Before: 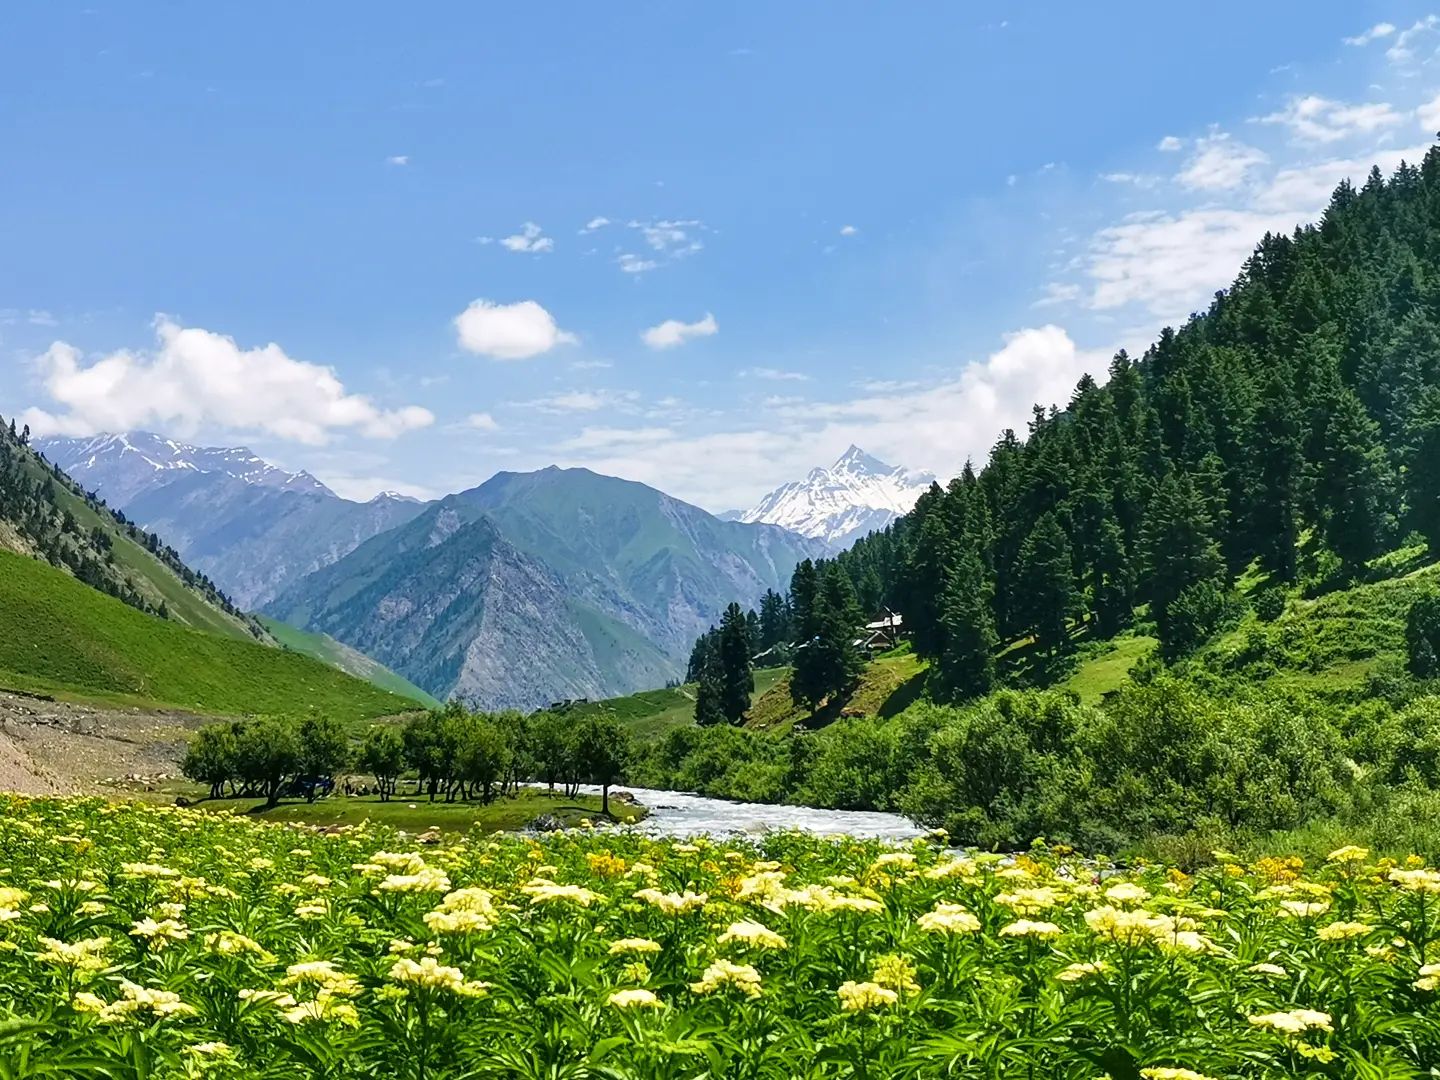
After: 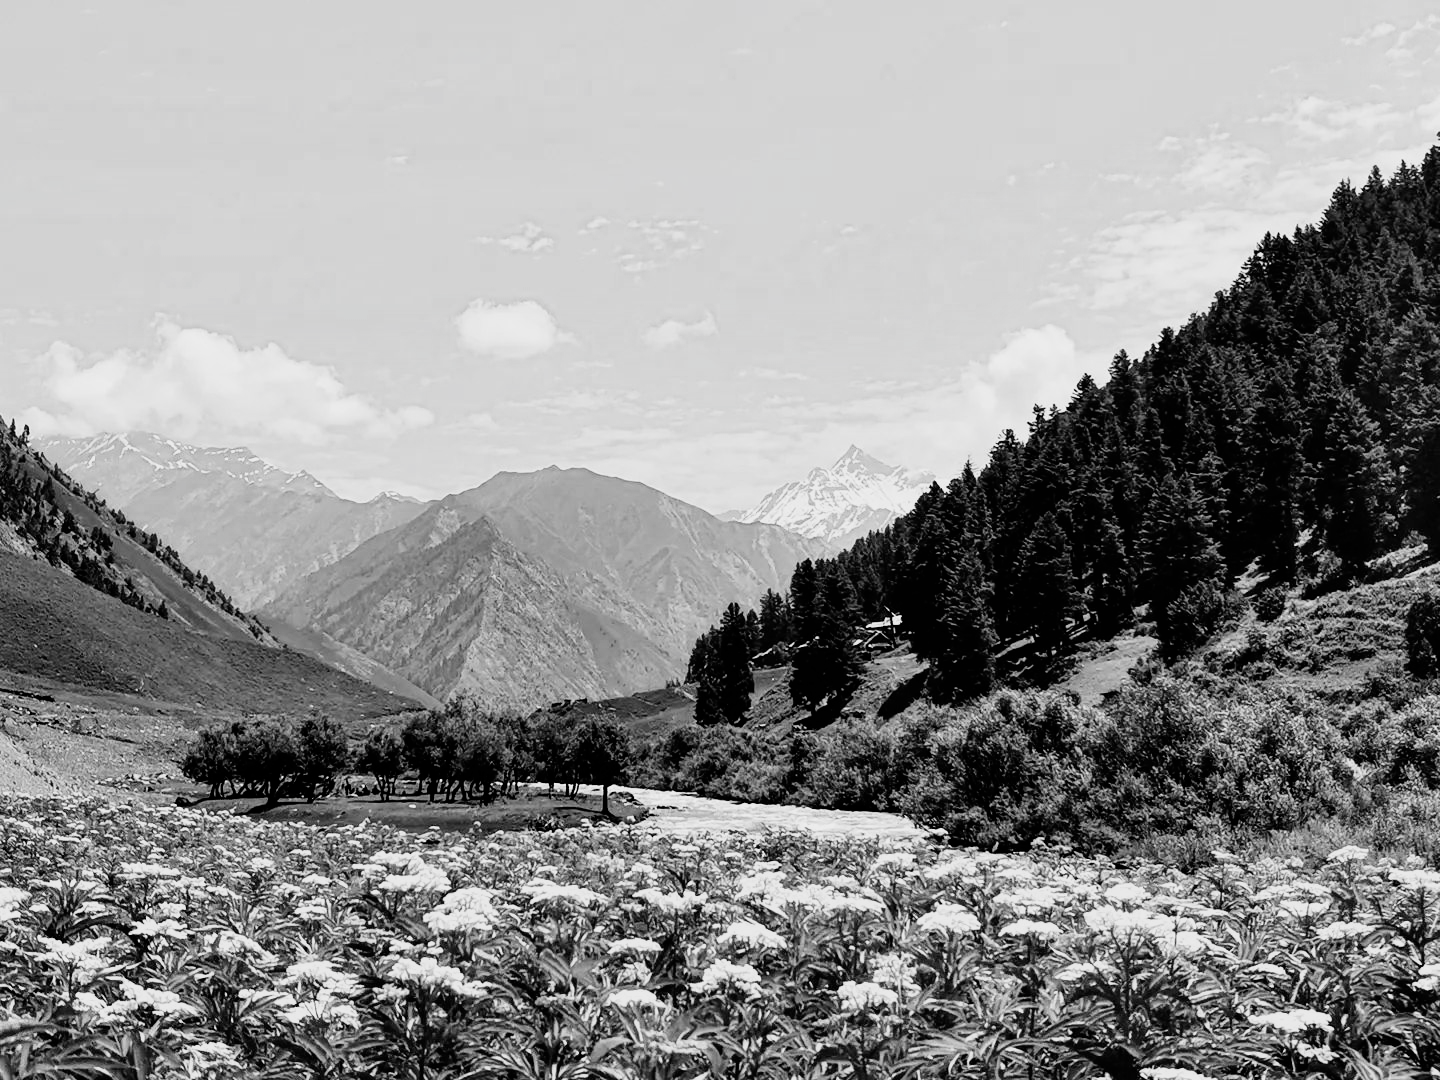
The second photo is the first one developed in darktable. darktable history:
filmic rgb: black relative exposure -5 EV, white relative exposure 3.52 EV, hardness 3.17, contrast 1.404, highlights saturation mix -49.97%, color science v4 (2020)
